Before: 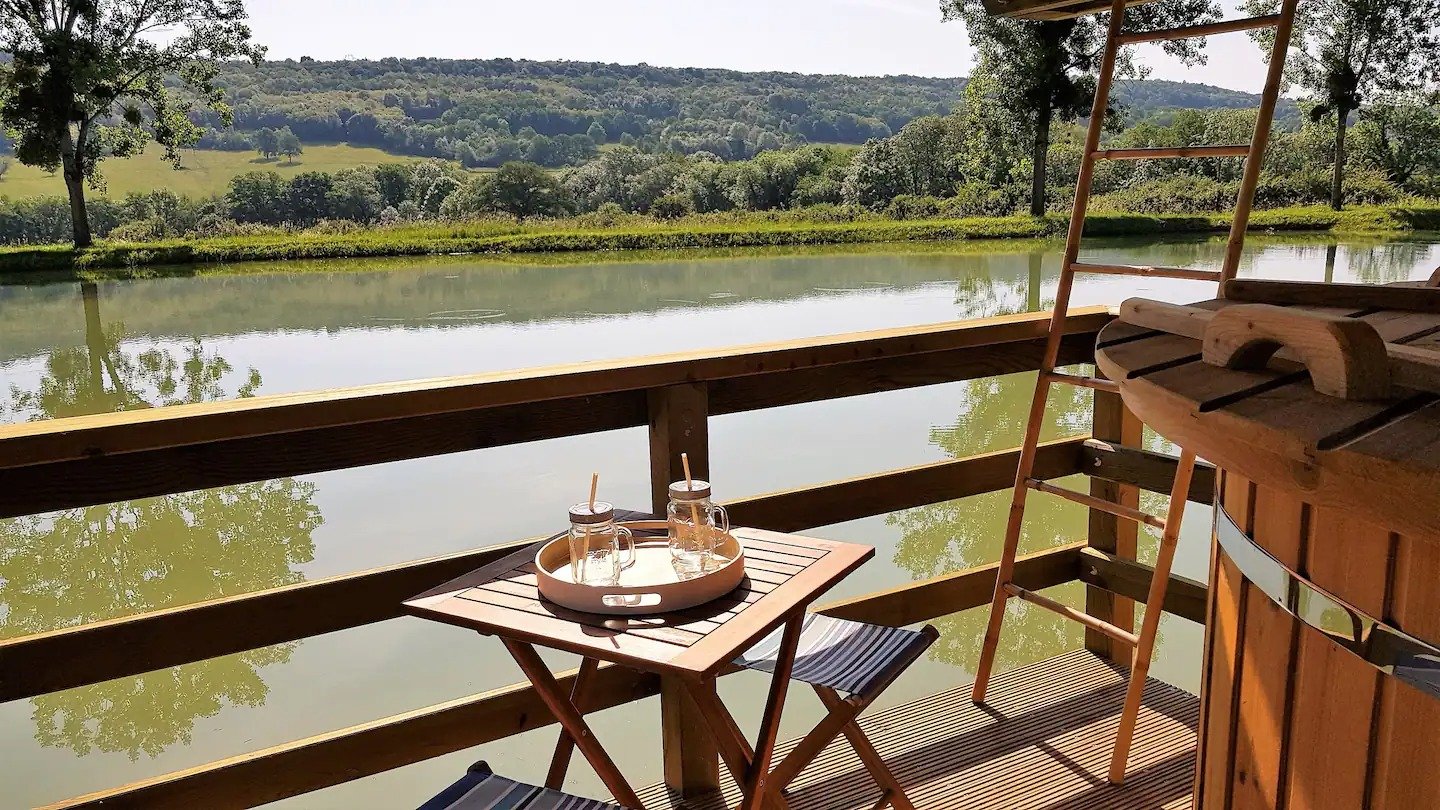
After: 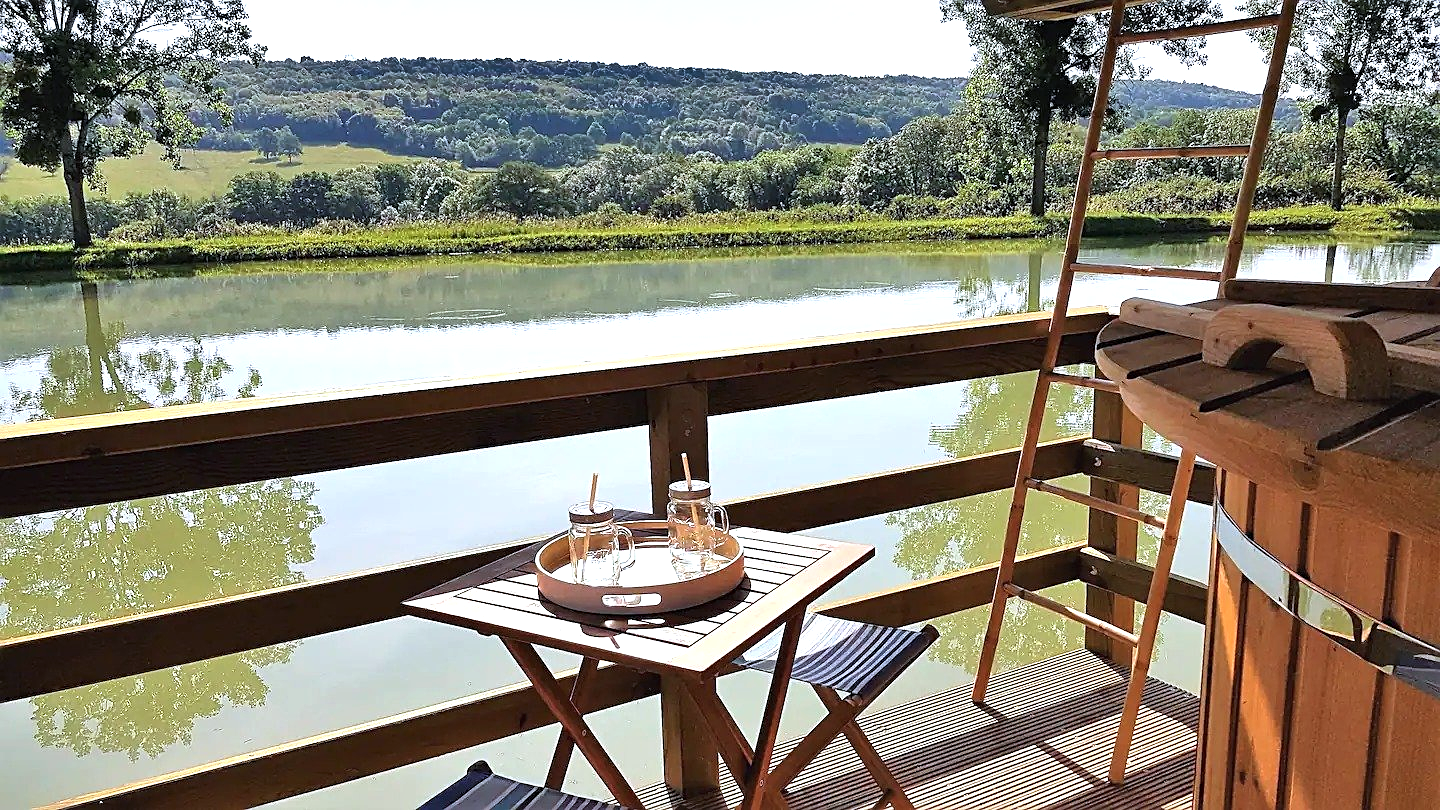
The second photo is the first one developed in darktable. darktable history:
shadows and highlights: soften with gaussian
color calibration: x 0.37, y 0.382, temperature 4313.75 K
sharpen: on, module defaults
exposure: black level correction -0.001, exposure 0.545 EV, compensate highlight preservation false
